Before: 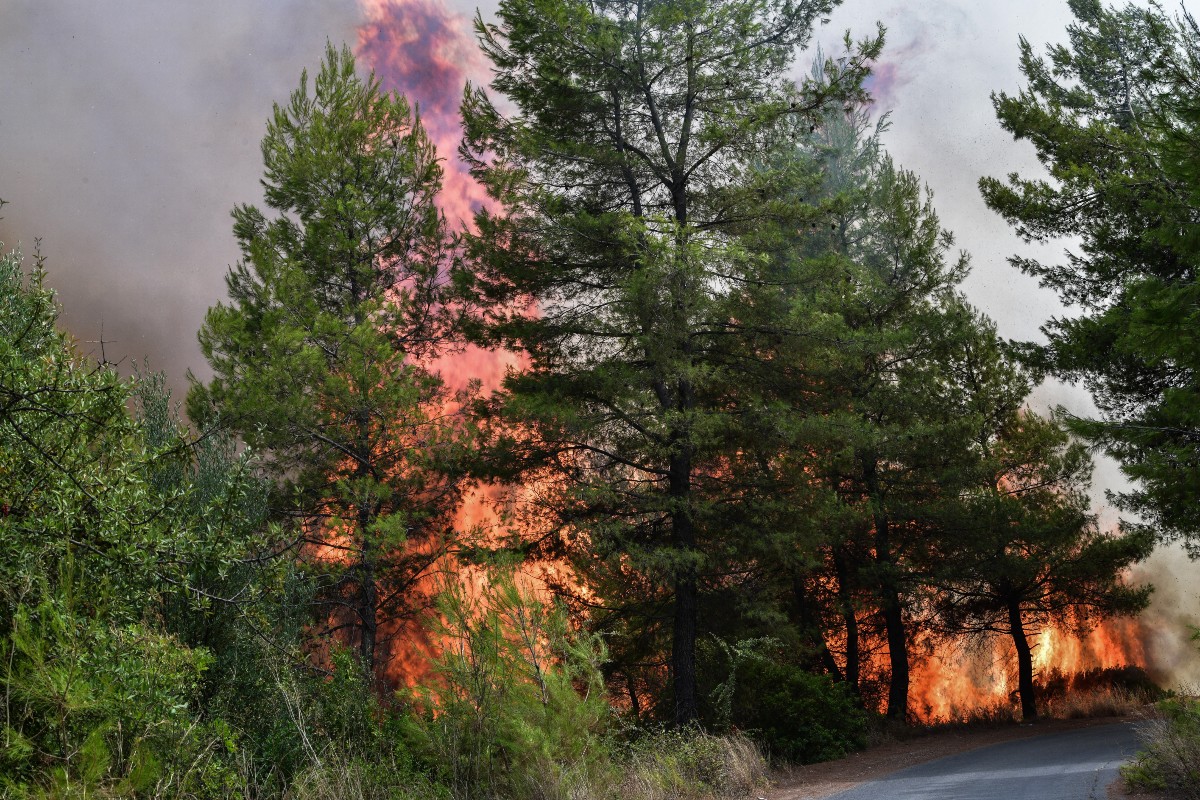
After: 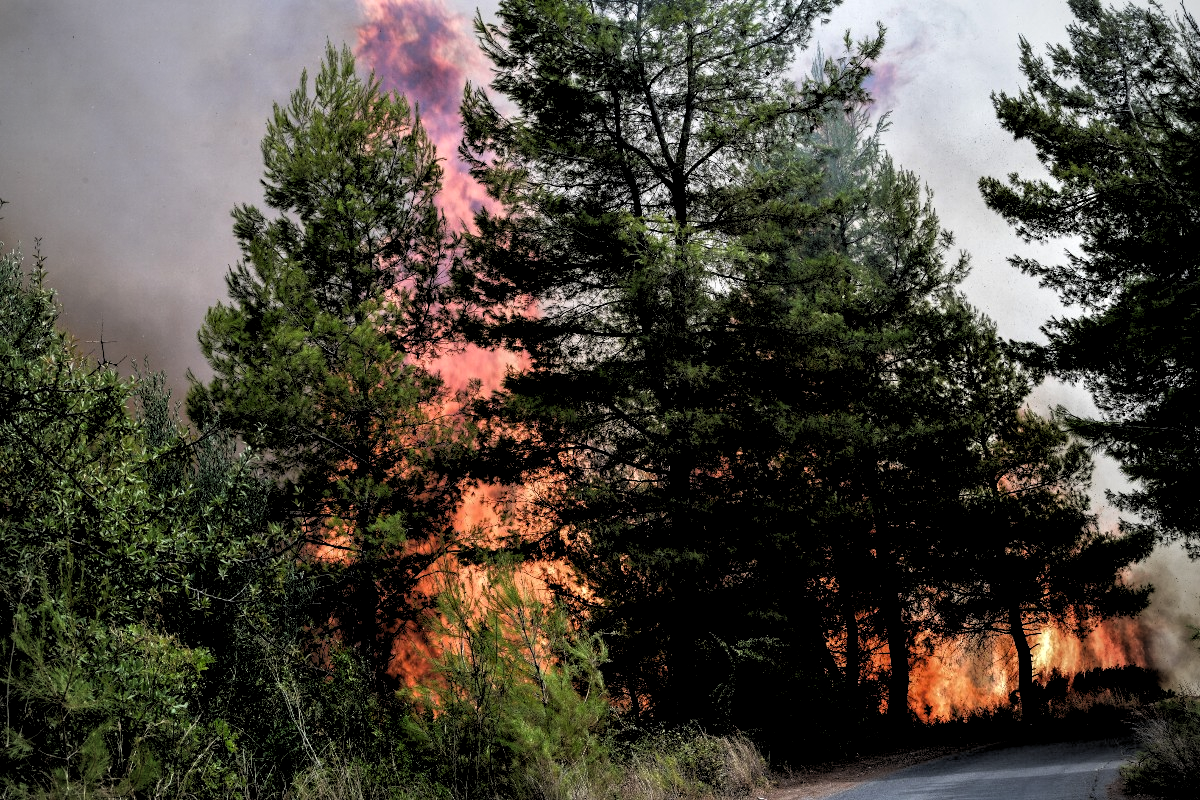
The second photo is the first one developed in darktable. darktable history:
vignetting: on, module defaults
exposure: exposure 0.127 EV, compensate highlight preservation false
white balance: emerald 1
rgb levels: levels [[0.034, 0.472, 0.904], [0, 0.5, 1], [0, 0.5, 1]]
